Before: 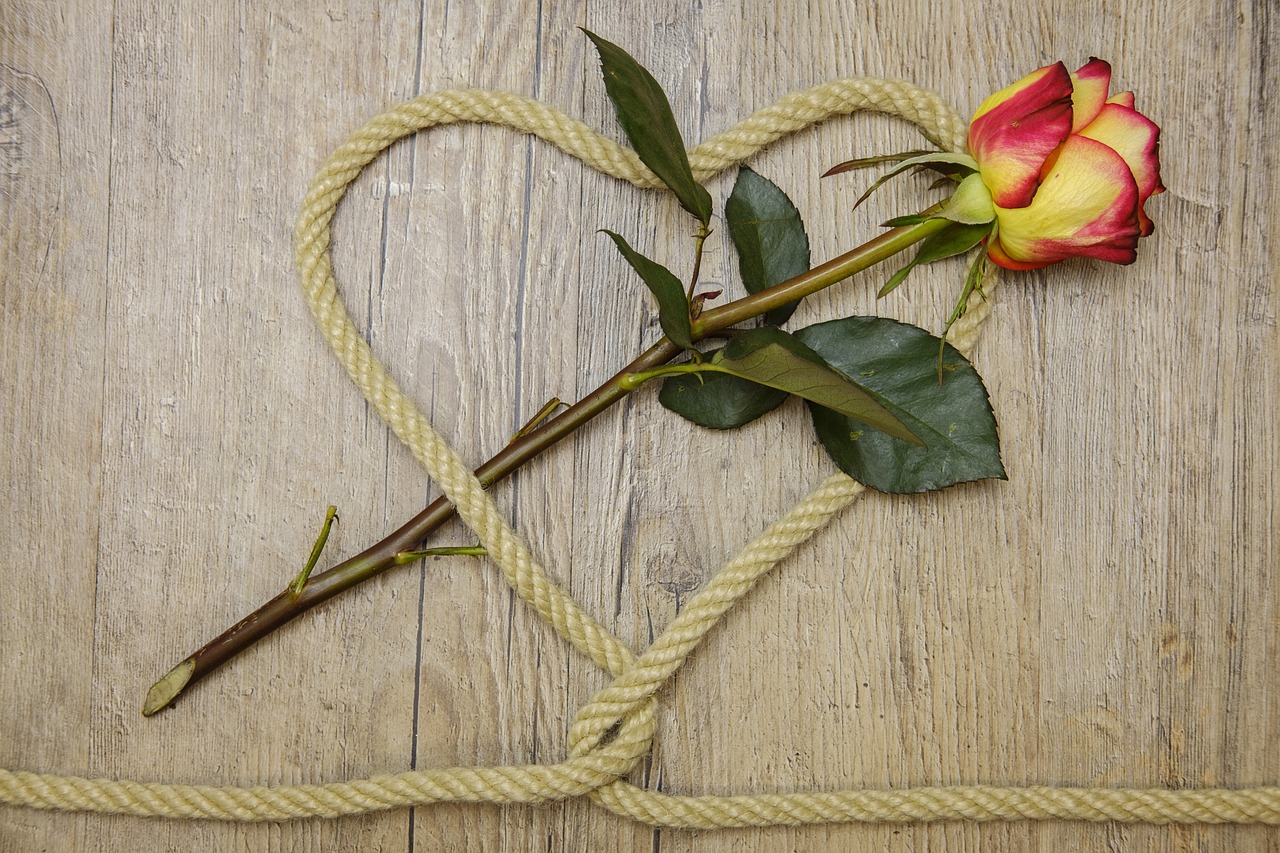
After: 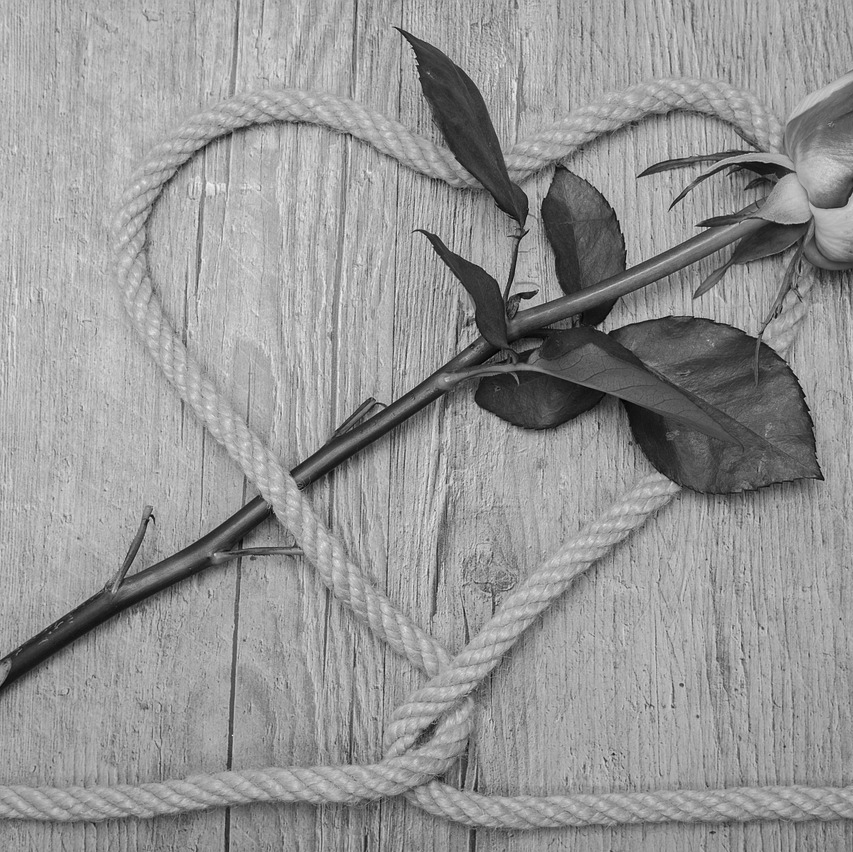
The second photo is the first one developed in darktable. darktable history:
crop and rotate: left 14.385%, right 18.948%
monochrome: a 1.94, b -0.638
tone equalizer: -7 EV 0.18 EV, -6 EV 0.12 EV, -5 EV 0.08 EV, -4 EV 0.04 EV, -2 EV -0.02 EV, -1 EV -0.04 EV, +0 EV -0.06 EV, luminance estimator HSV value / RGB max
